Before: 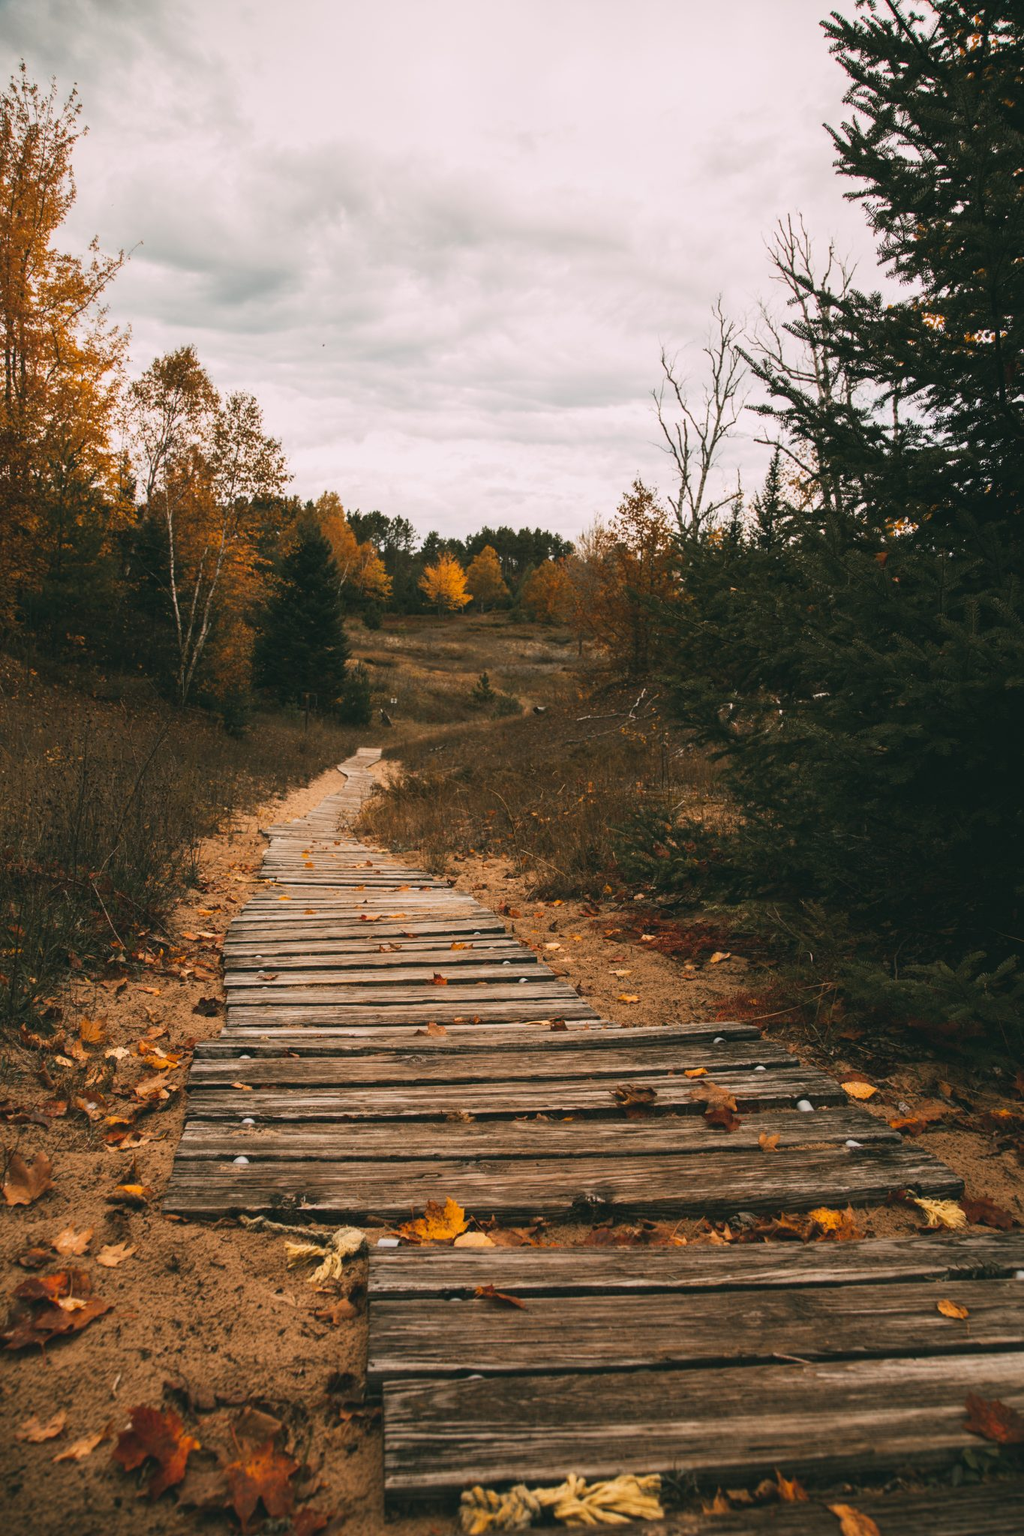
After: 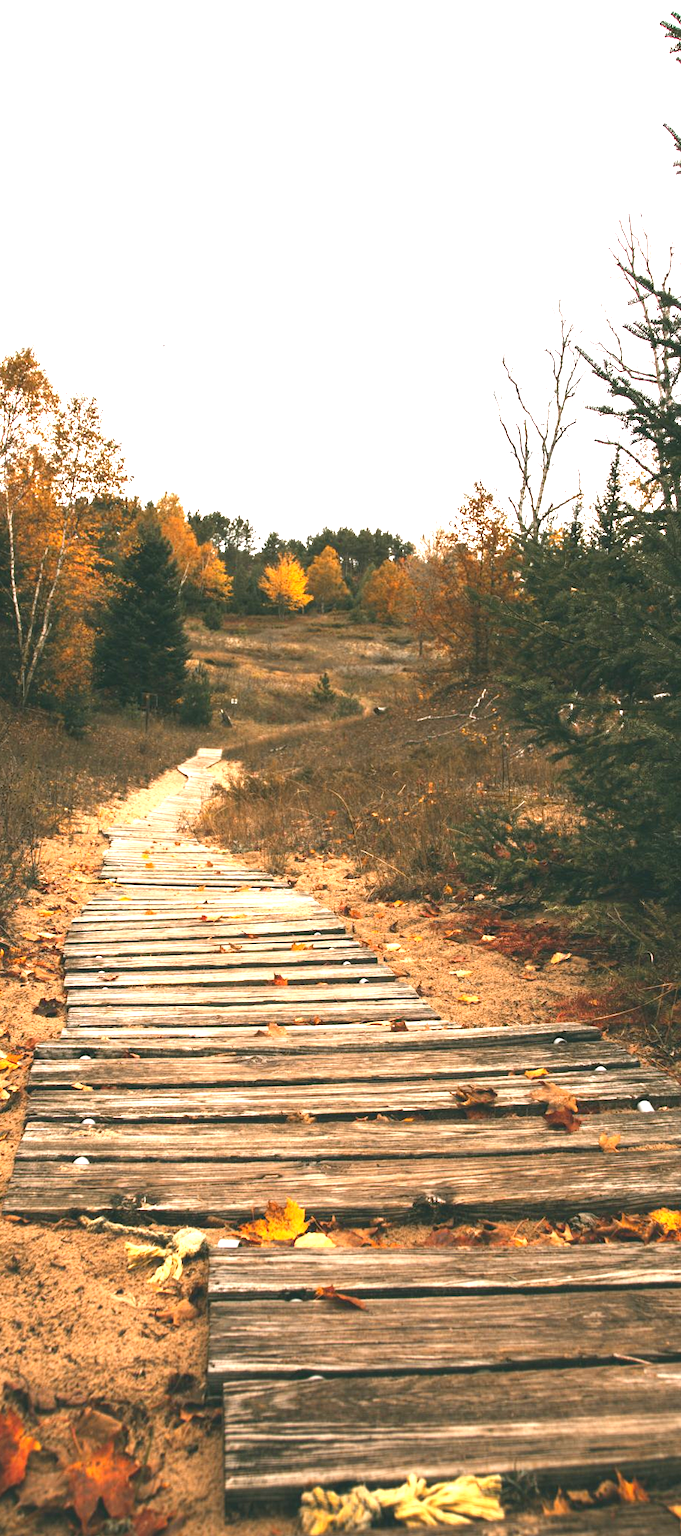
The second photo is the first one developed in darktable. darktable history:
exposure: black level correction 0, exposure 1.474 EV, compensate highlight preservation false
crop and rotate: left 15.635%, right 17.782%
